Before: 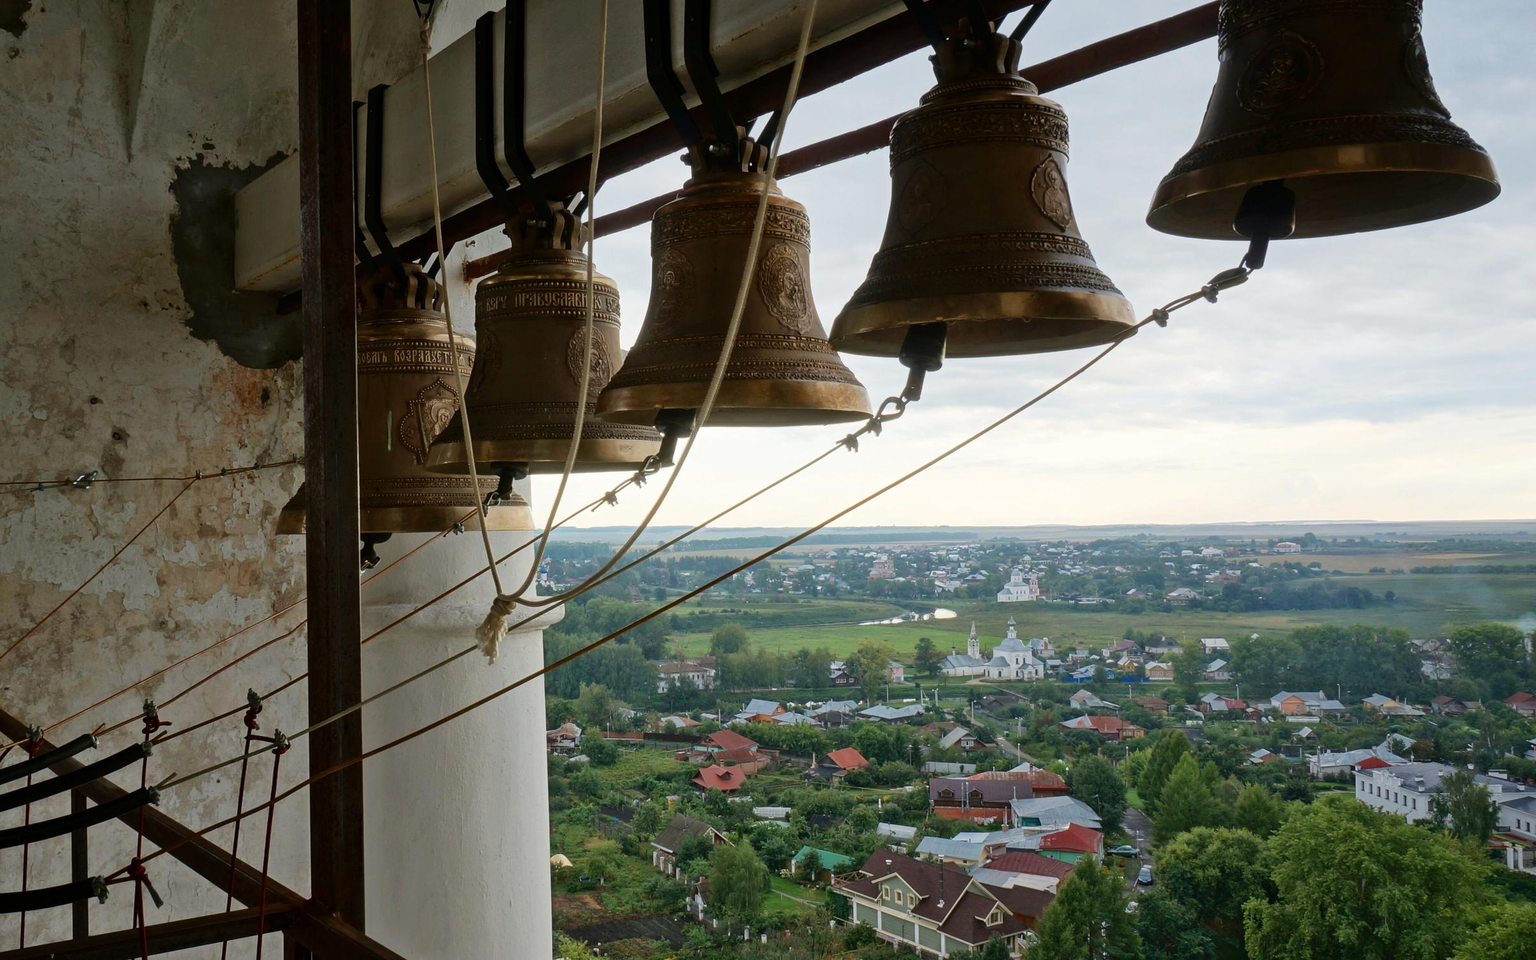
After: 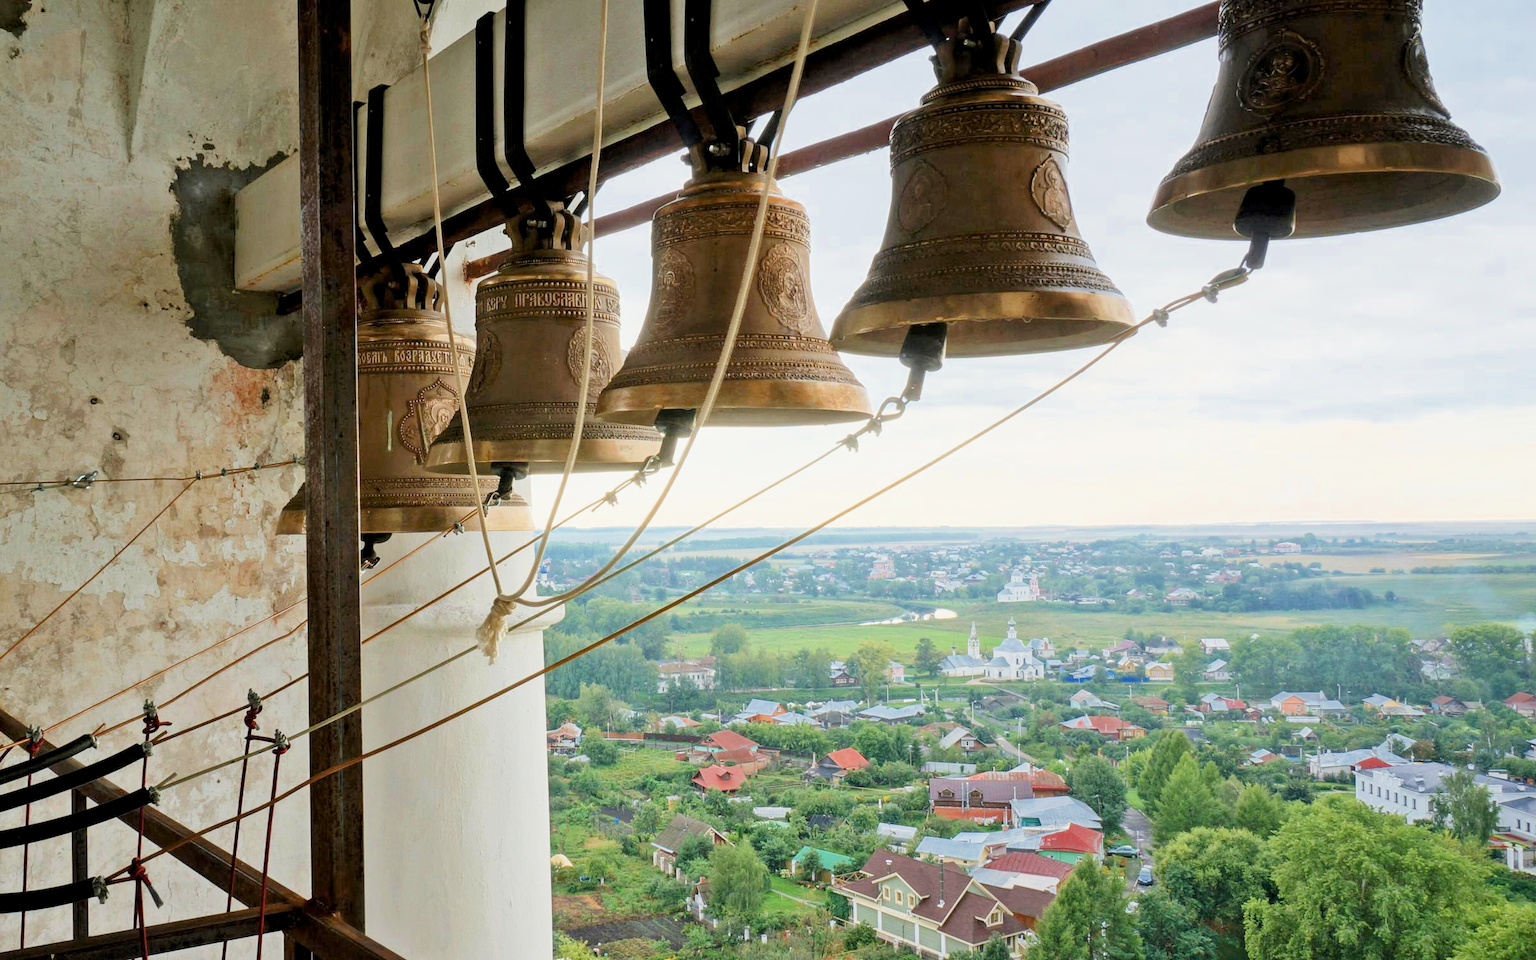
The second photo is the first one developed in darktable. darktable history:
contrast brightness saturation: saturation -0.05
filmic rgb: middle gray luminance 3.44%, black relative exposure -5.92 EV, white relative exposure 6.33 EV, threshold 6 EV, dynamic range scaling 22.4%, target black luminance 0%, hardness 2.33, latitude 45.85%, contrast 0.78, highlights saturation mix 100%, shadows ↔ highlights balance 0.033%, add noise in highlights 0, preserve chrominance max RGB, color science v3 (2019), use custom middle-gray values true, iterations of high-quality reconstruction 0, contrast in highlights soft, enable highlight reconstruction true
local contrast: highlights 100%, shadows 100%, detail 120%, midtone range 0.2
exposure: exposure -0.157 EV, compensate highlight preservation false
